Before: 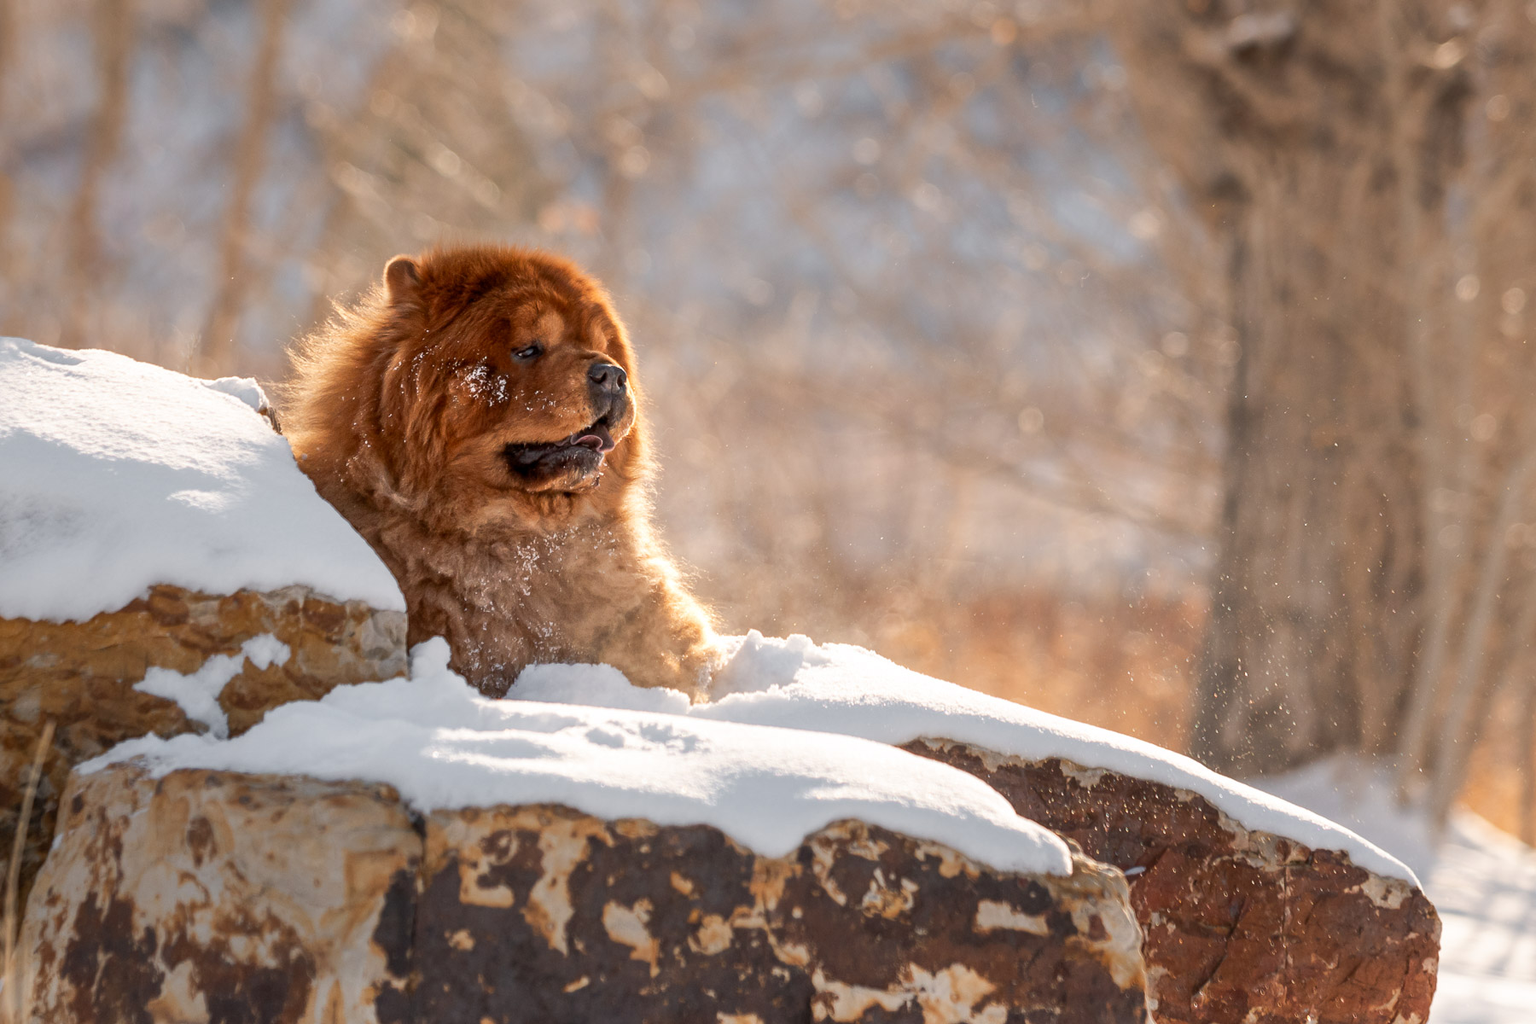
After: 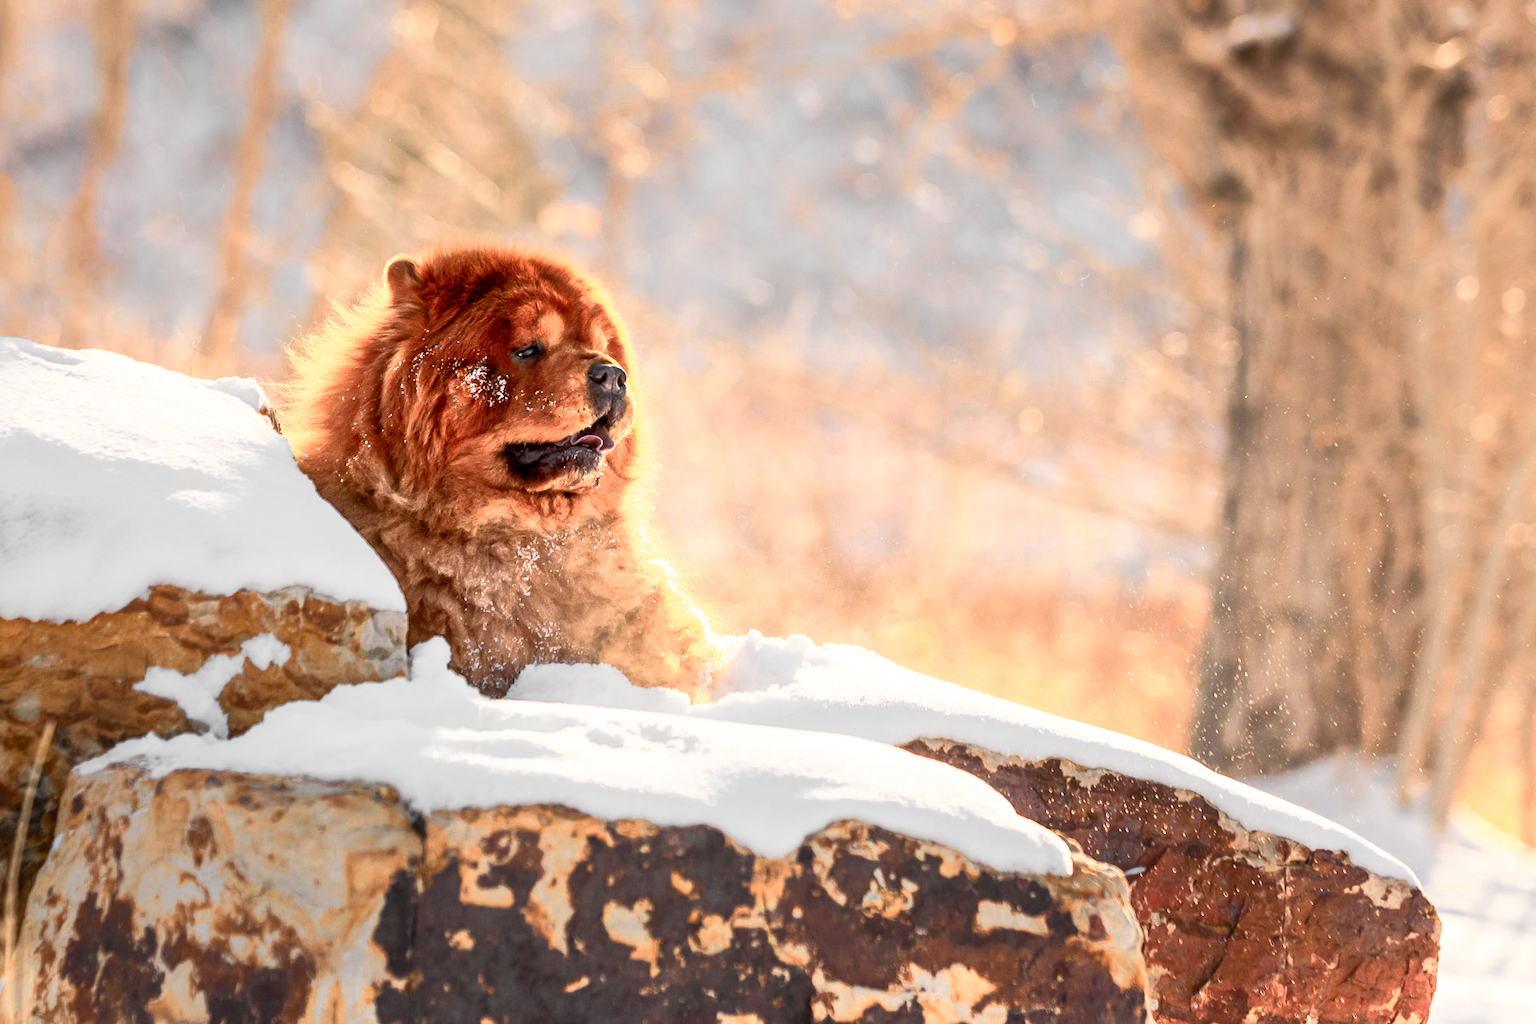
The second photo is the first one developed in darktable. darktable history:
color zones: curves: ch0 [(0, 0.465) (0.092, 0.596) (0.289, 0.464) (0.429, 0.453) (0.571, 0.464) (0.714, 0.455) (0.857, 0.462) (1, 0.465)]
color calibration: output R [0.946, 0.065, -0.013, 0], output G [-0.246, 1.264, -0.017, 0], output B [0.046, -0.098, 1.05, 0], illuminant custom, x 0.344, y 0.359, temperature 5045.54 K
tone curve: curves: ch0 [(0, 0) (0.055, 0.05) (0.258, 0.287) (0.434, 0.526) (0.517, 0.648) (0.745, 0.874) (1, 1)]; ch1 [(0, 0) (0.346, 0.307) (0.418, 0.383) (0.46, 0.439) (0.482, 0.493) (0.502, 0.503) (0.517, 0.514) (0.55, 0.561) (0.588, 0.603) (0.646, 0.688) (1, 1)]; ch2 [(0, 0) (0.346, 0.34) (0.431, 0.45) (0.485, 0.499) (0.5, 0.503) (0.527, 0.525) (0.545, 0.562) (0.679, 0.706) (1, 1)], color space Lab, independent channels, preserve colors none
